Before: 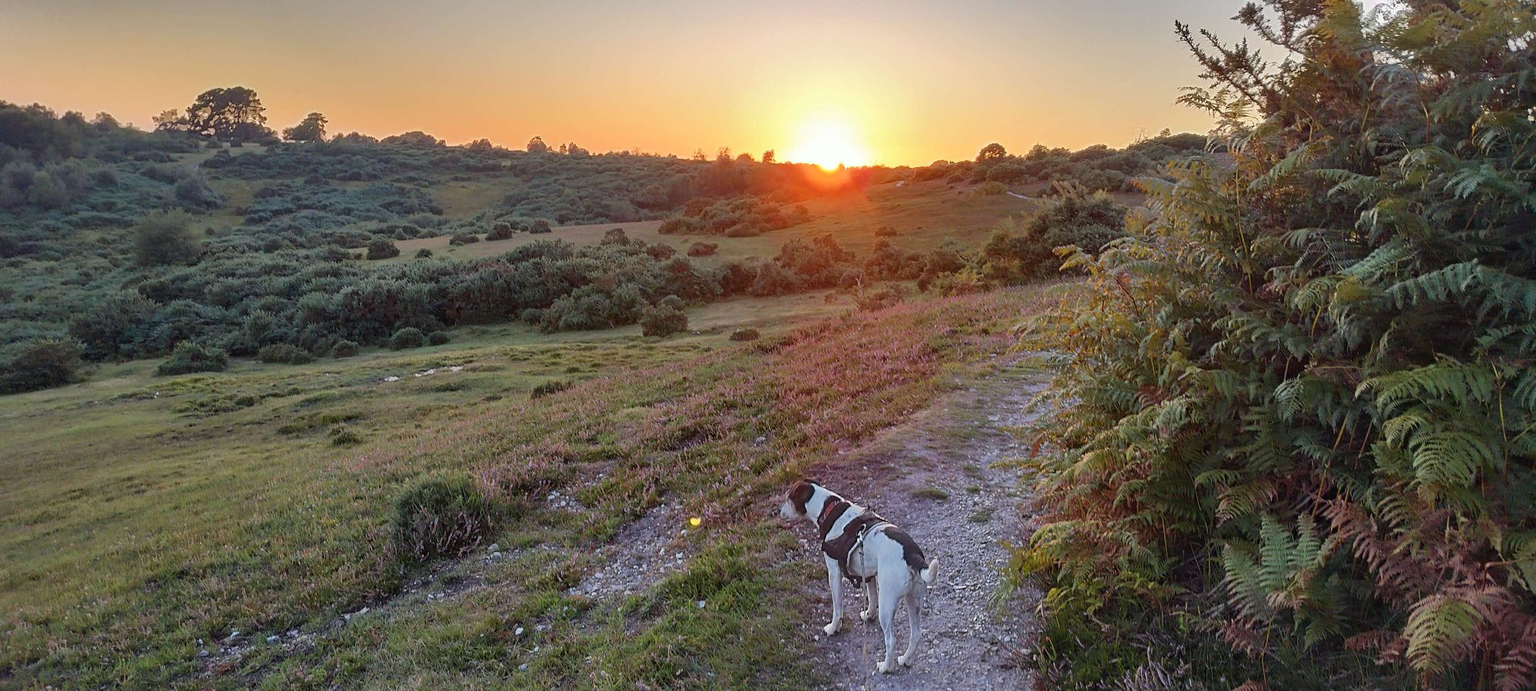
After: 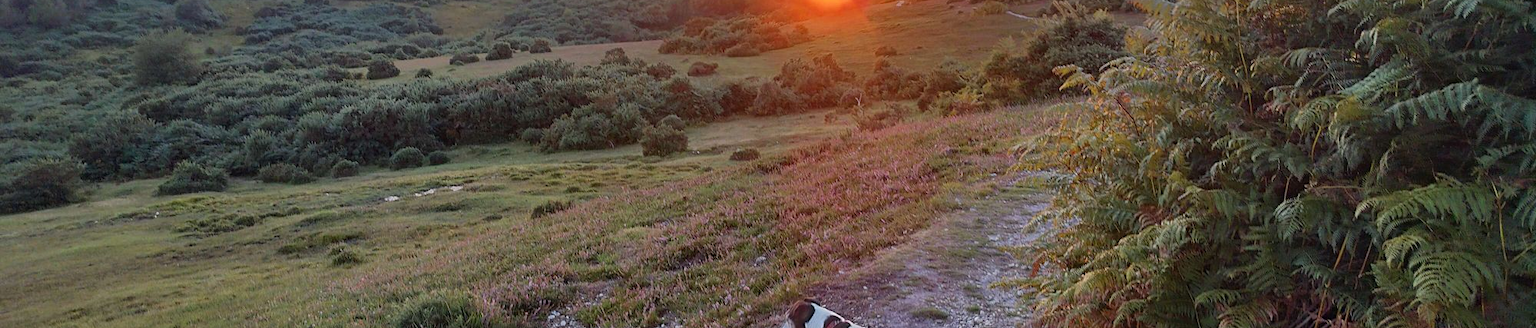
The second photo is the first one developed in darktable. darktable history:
crop and rotate: top 26.221%, bottom 26.194%
